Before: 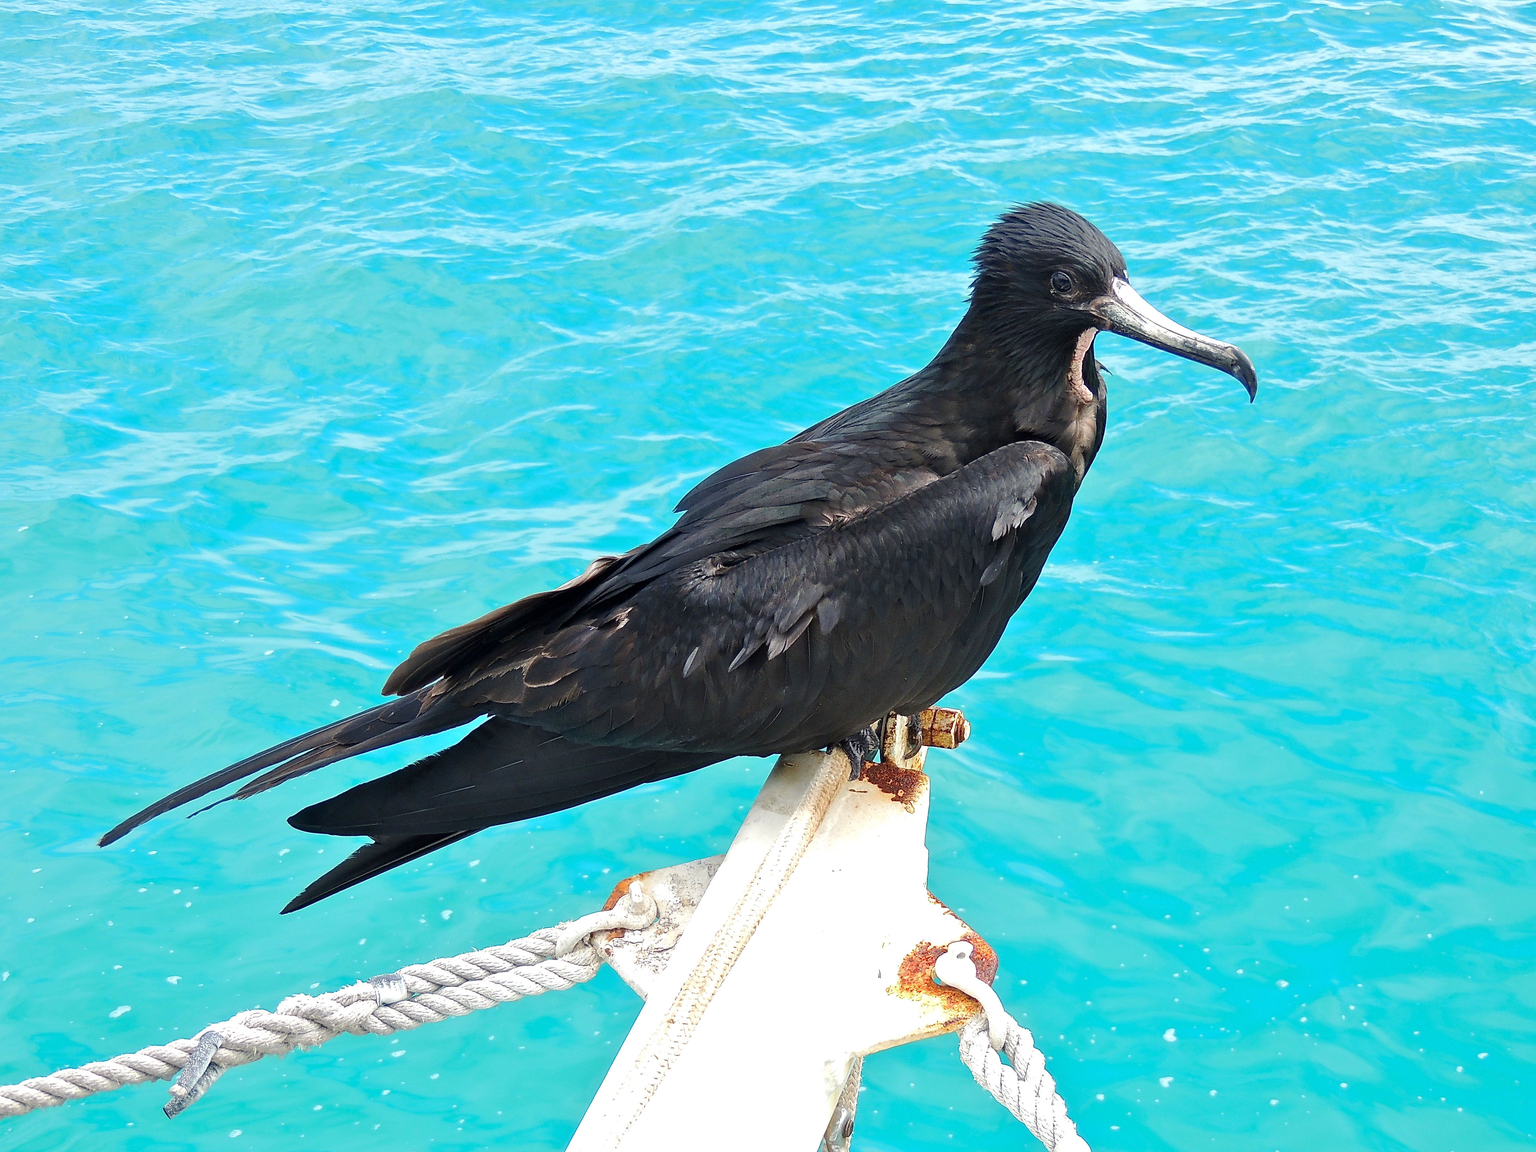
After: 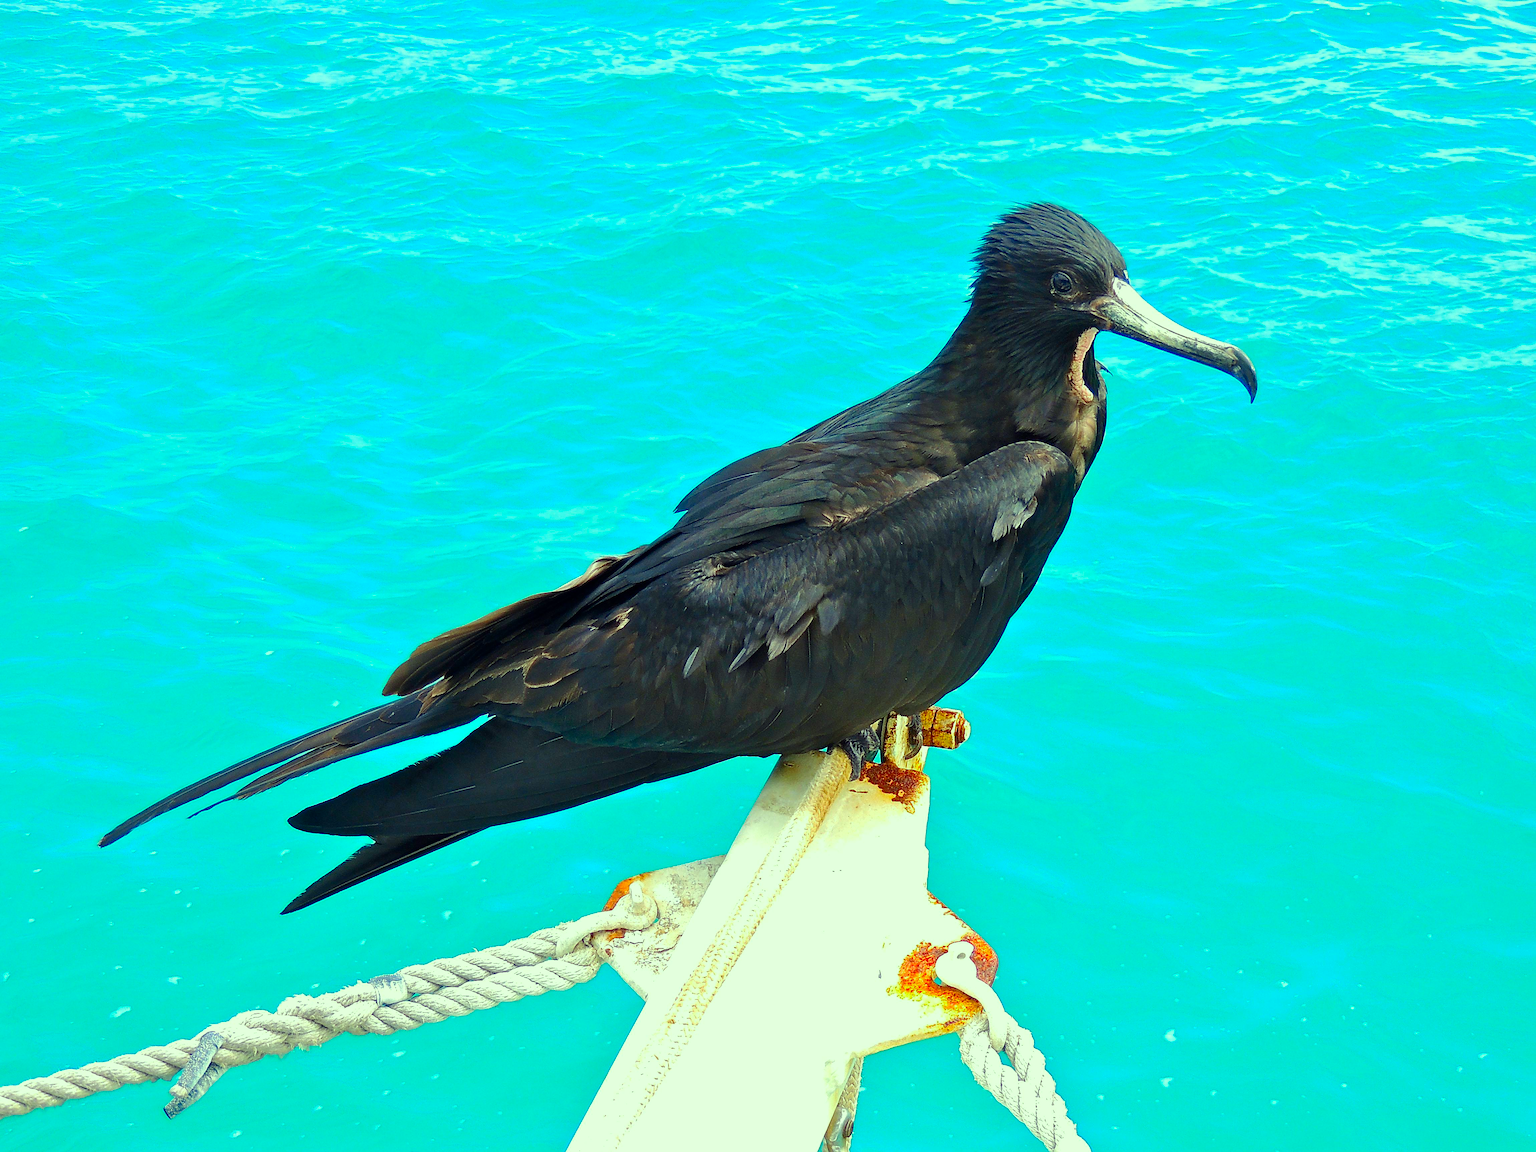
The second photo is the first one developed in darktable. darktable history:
color correction: highlights a* -10.99, highlights b* 9.89, saturation 1.71
